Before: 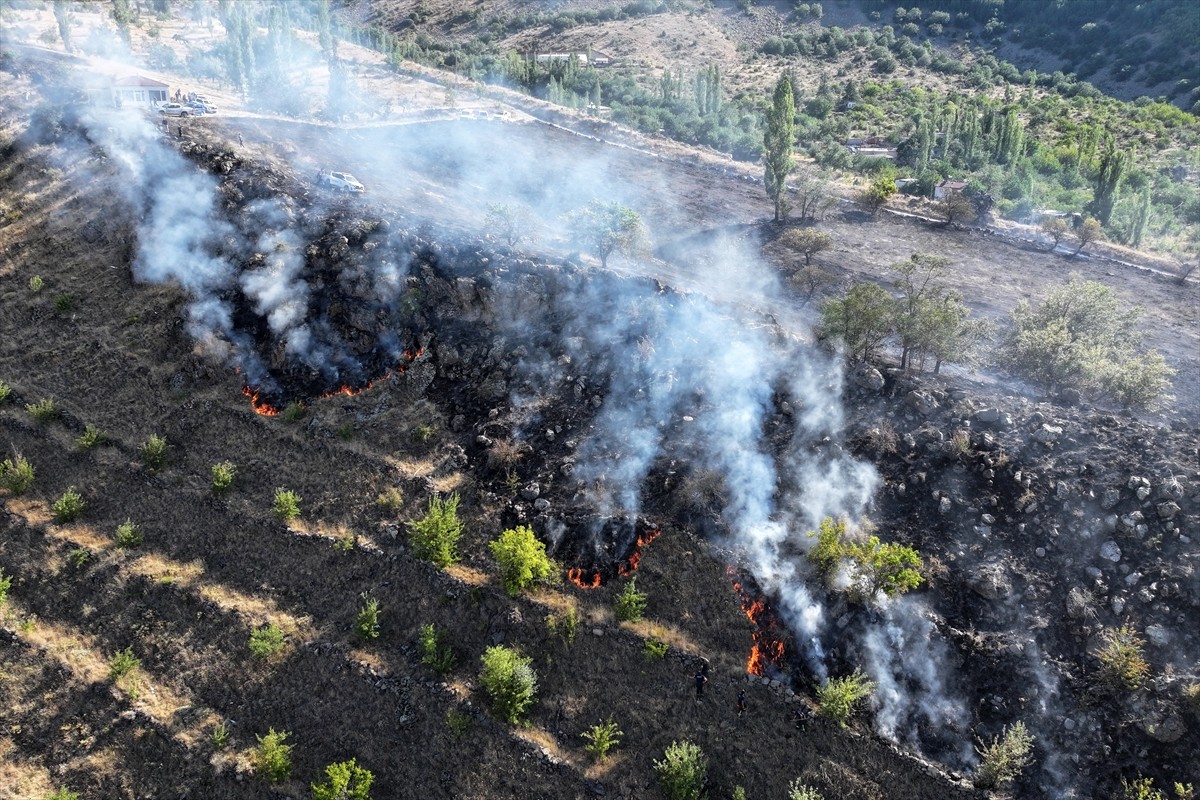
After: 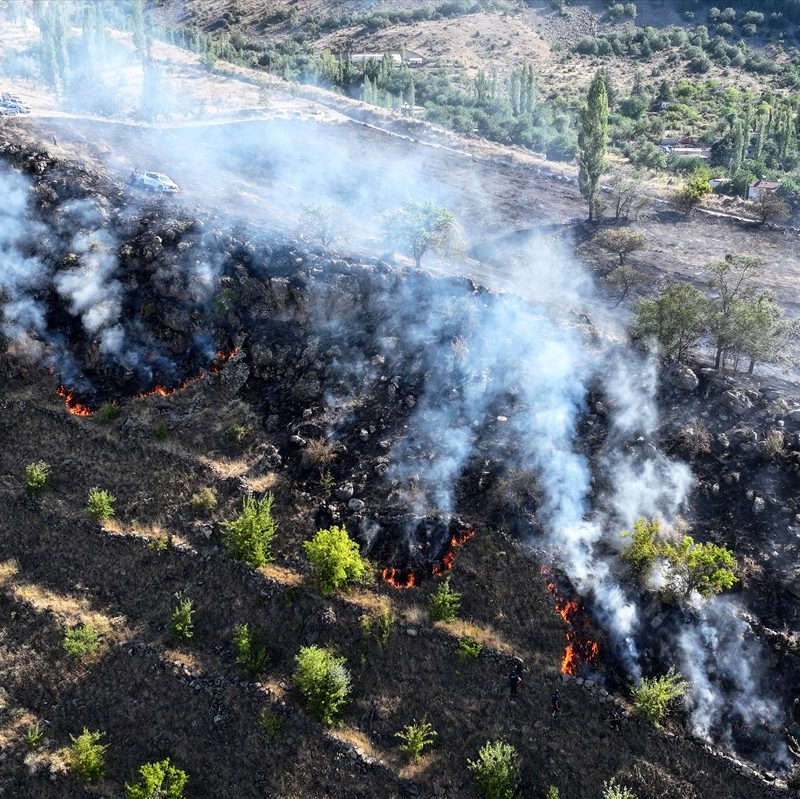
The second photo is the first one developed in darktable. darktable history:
contrast brightness saturation: contrast 0.147, brightness -0.012, saturation 0.096
levels: levels [0, 0.498, 1]
crop and rotate: left 15.515%, right 17.76%
